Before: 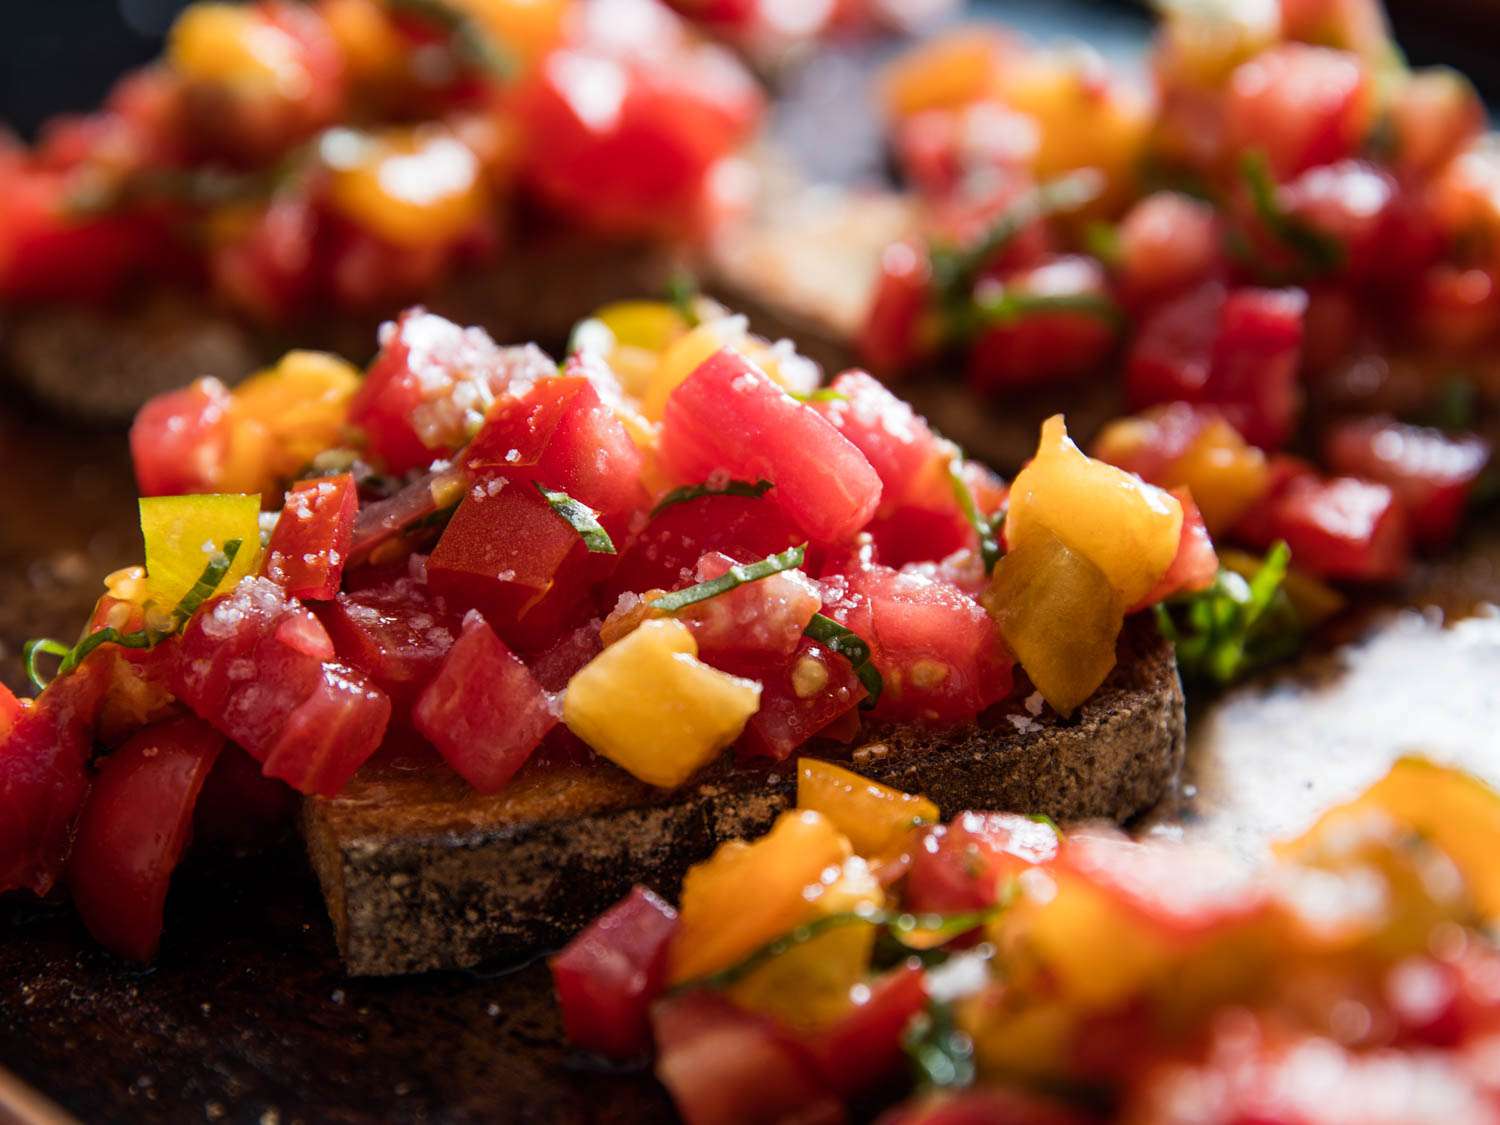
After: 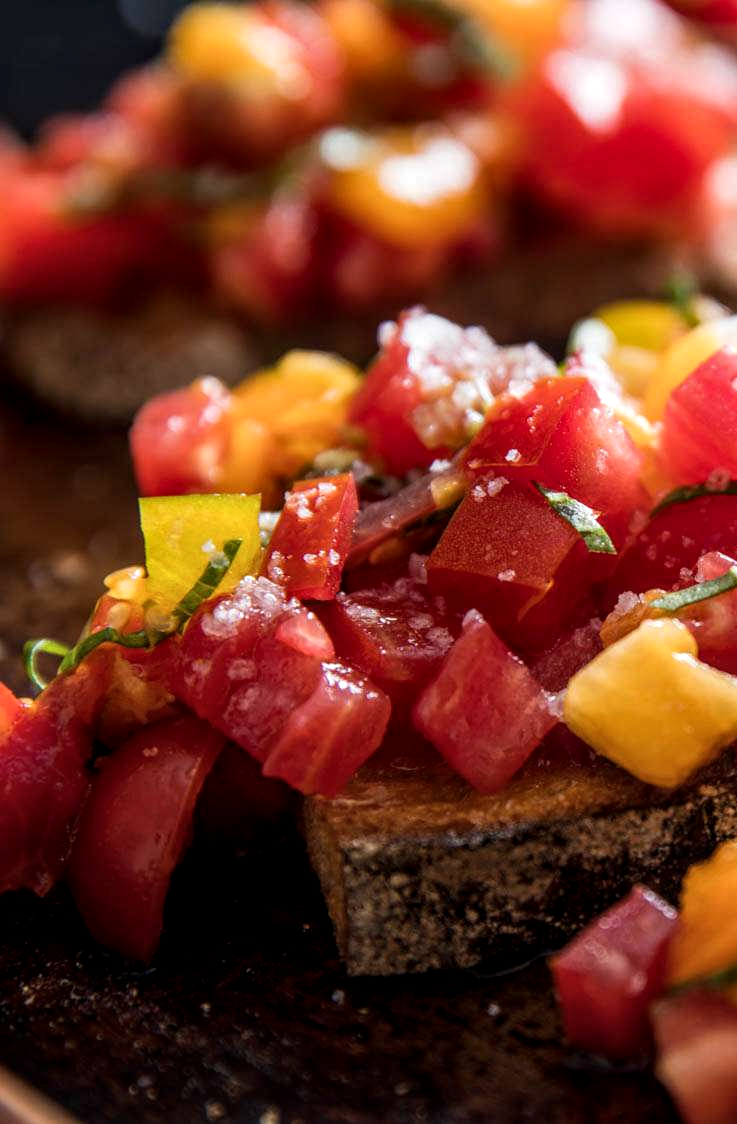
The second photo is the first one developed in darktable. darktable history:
crop and rotate: left 0%, top 0%, right 50.845%
local contrast: detail 130%
